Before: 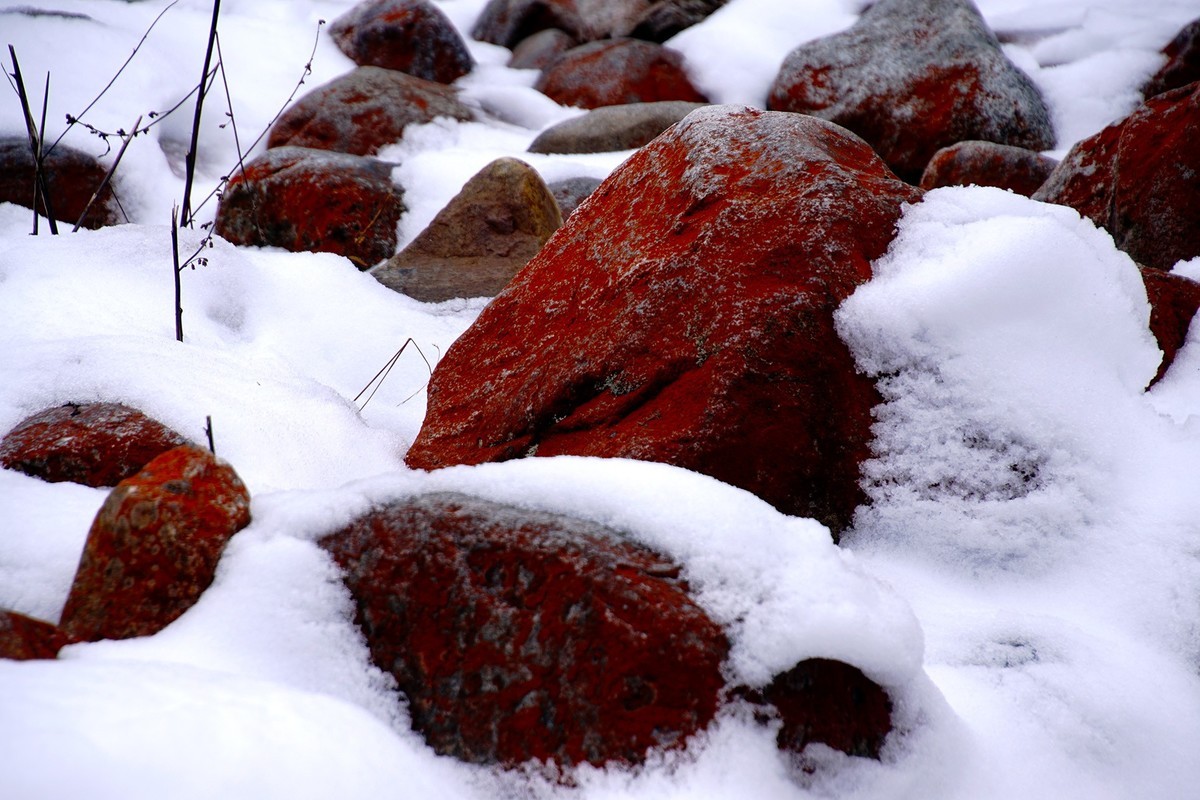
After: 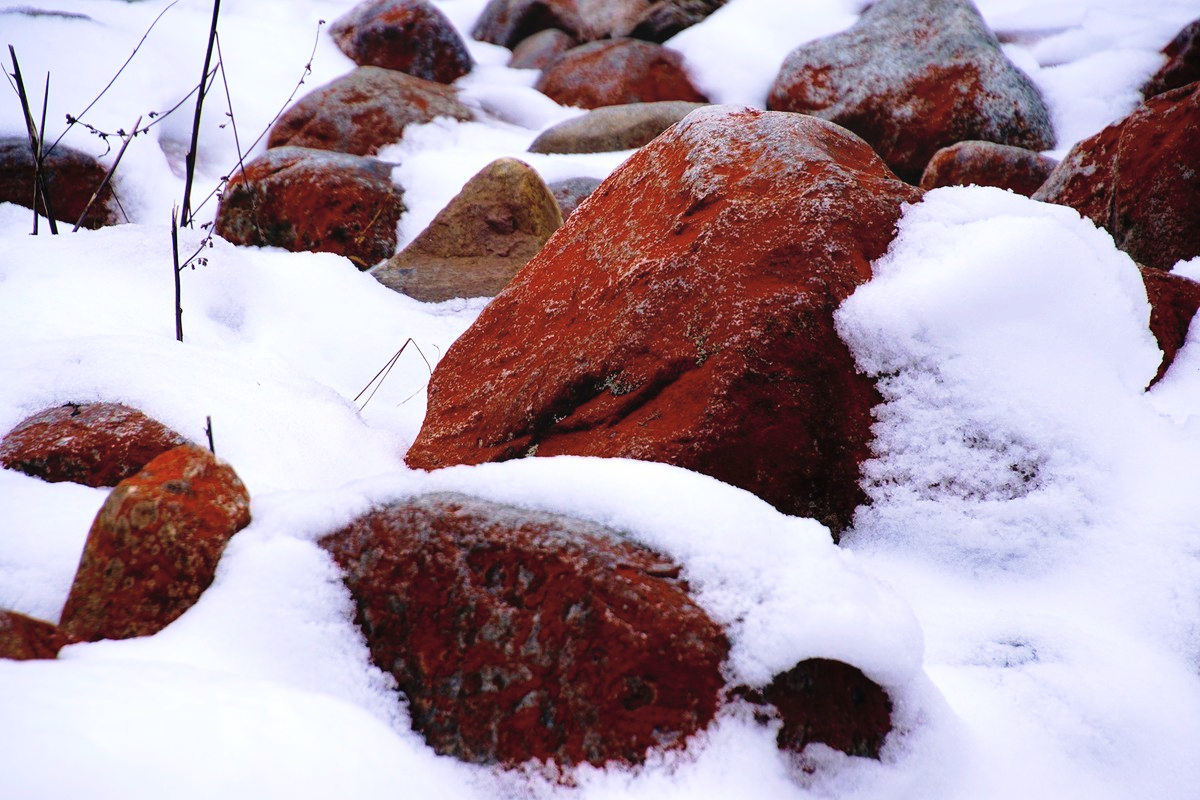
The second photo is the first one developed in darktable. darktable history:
velvia: strength 44.38%
contrast equalizer: octaves 7, y [[0.439, 0.44, 0.442, 0.457, 0.493, 0.498], [0.5 ×6], [0.5 ×6], [0 ×6], [0 ×6]], mix 0.282
contrast brightness saturation: contrast 0.139, brightness 0.223
